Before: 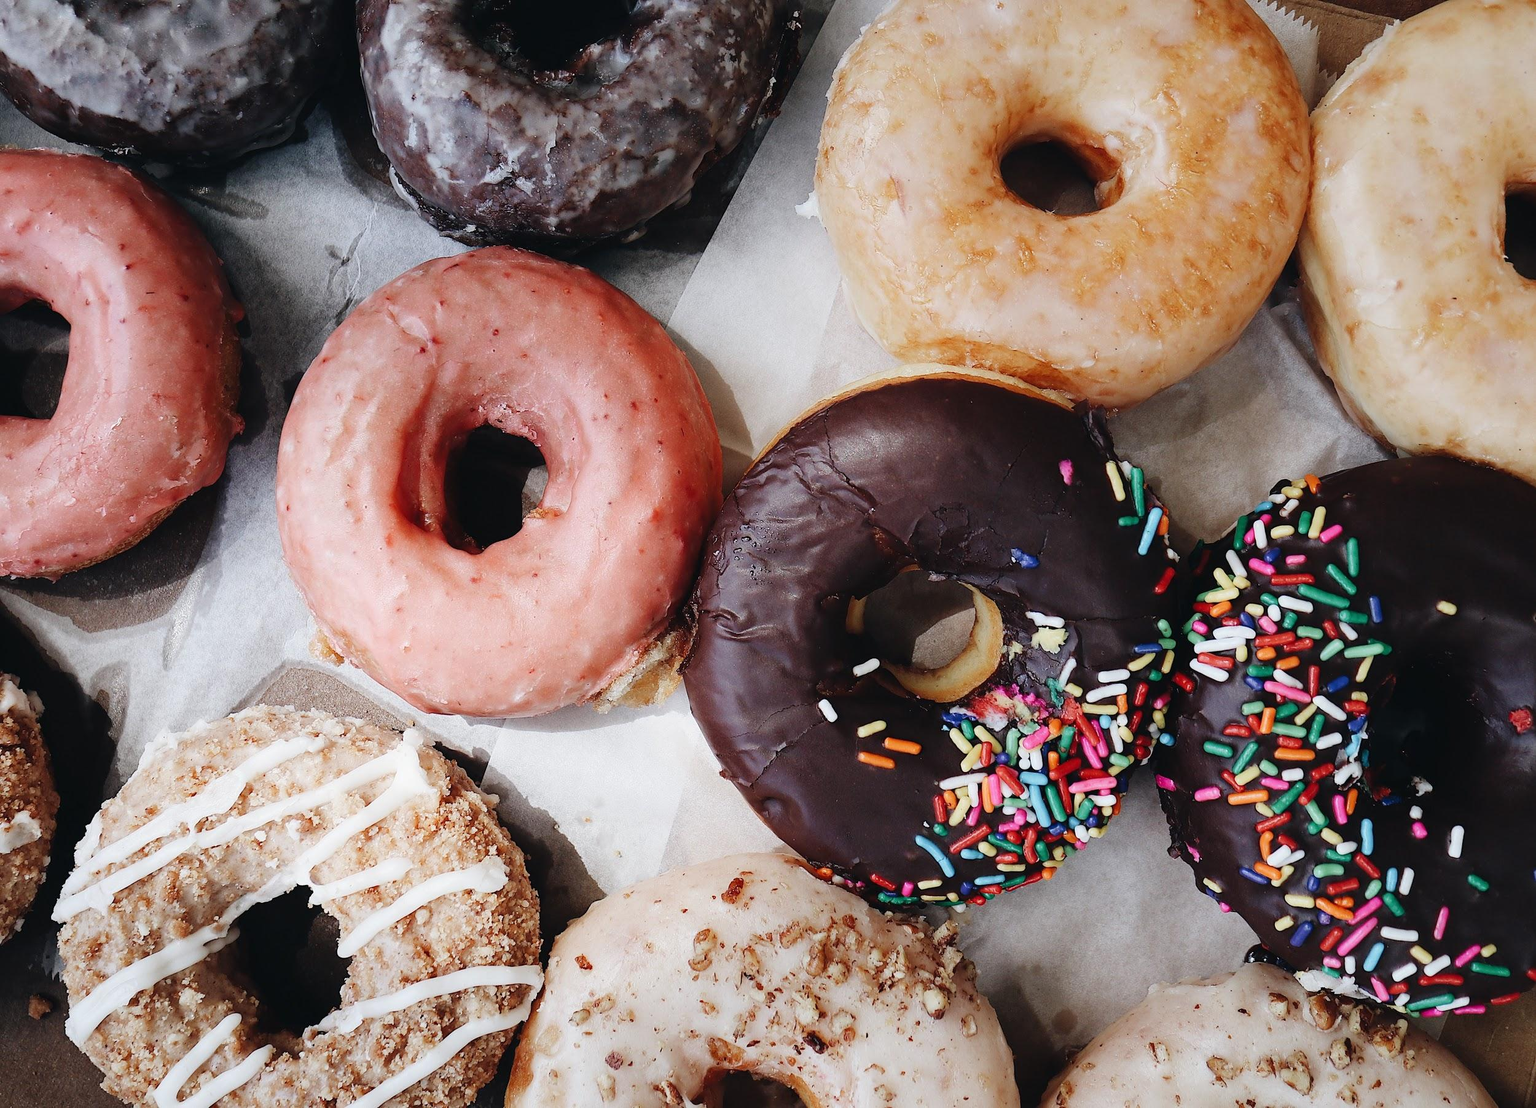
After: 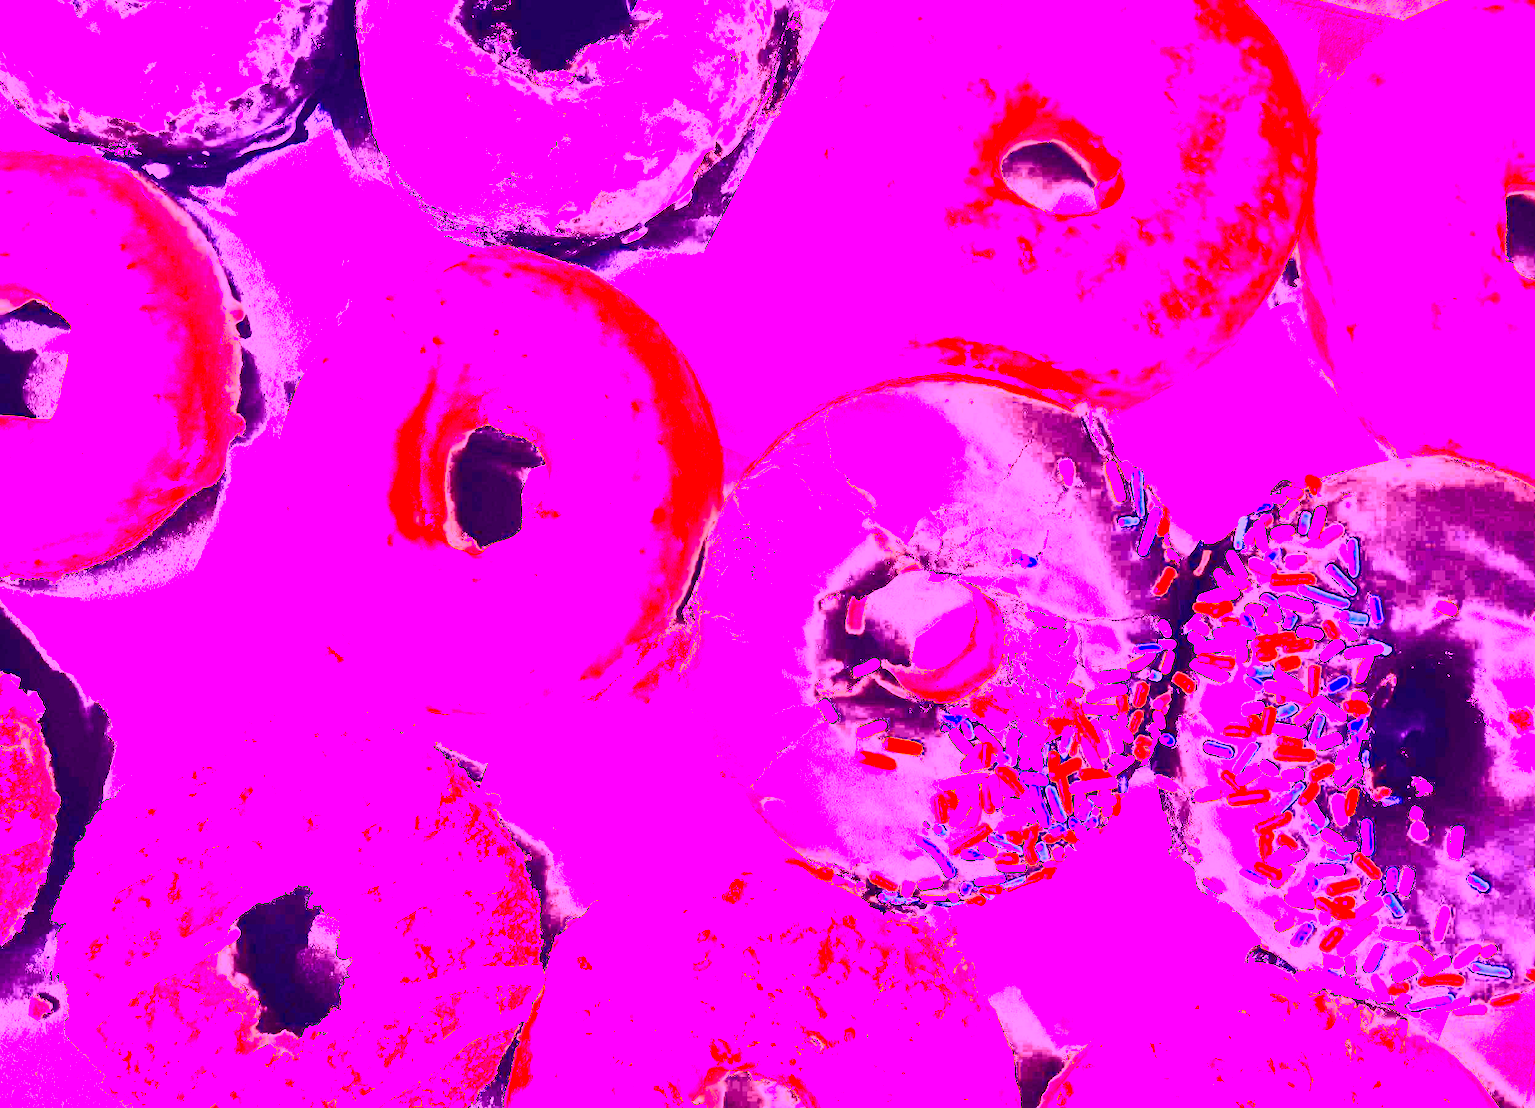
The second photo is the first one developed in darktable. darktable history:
contrast brightness saturation: contrast 0.93, brightness 0.2
white balance: red 8, blue 8
